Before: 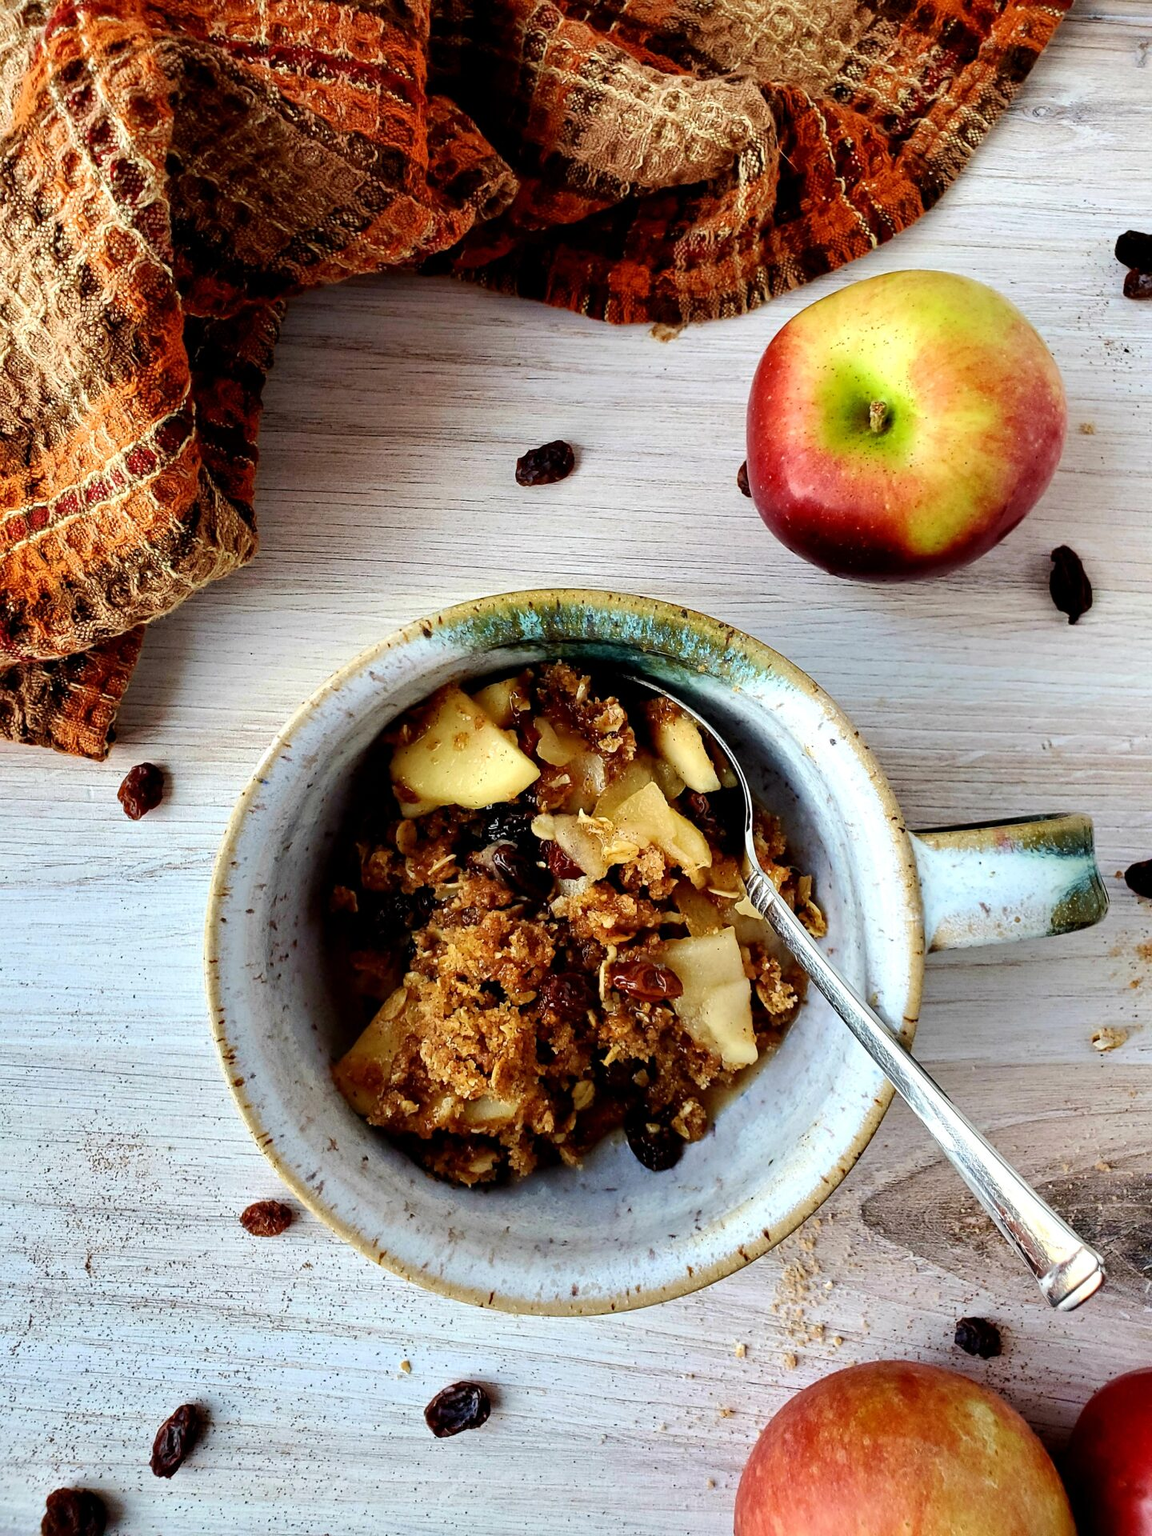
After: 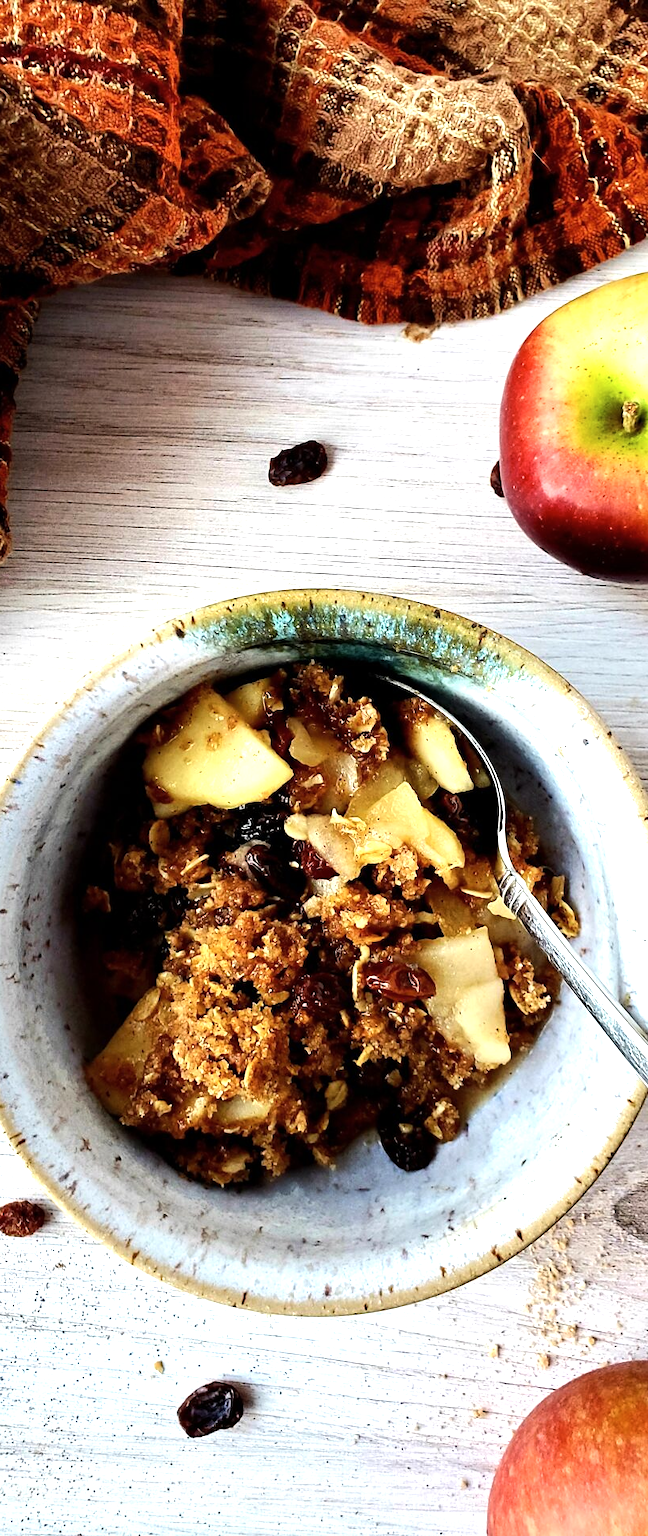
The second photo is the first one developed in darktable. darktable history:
crop: left 21.496%, right 22.254%
exposure: exposure 0.376 EV, compensate highlight preservation false
contrast brightness saturation: saturation -0.05
tone equalizer: -8 EV -0.417 EV, -7 EV -0.389 EV, -6 EV -0.333 EV, -5 EV -0.222 EV, -3 EV 0.222 EV, -2 EV 0.333 EV, -1 EV 0.389 EV, +0 EV 0.417 EV, edges refinement/feathering 500, mask exposure compensation -1.57 EV, preserve details no
